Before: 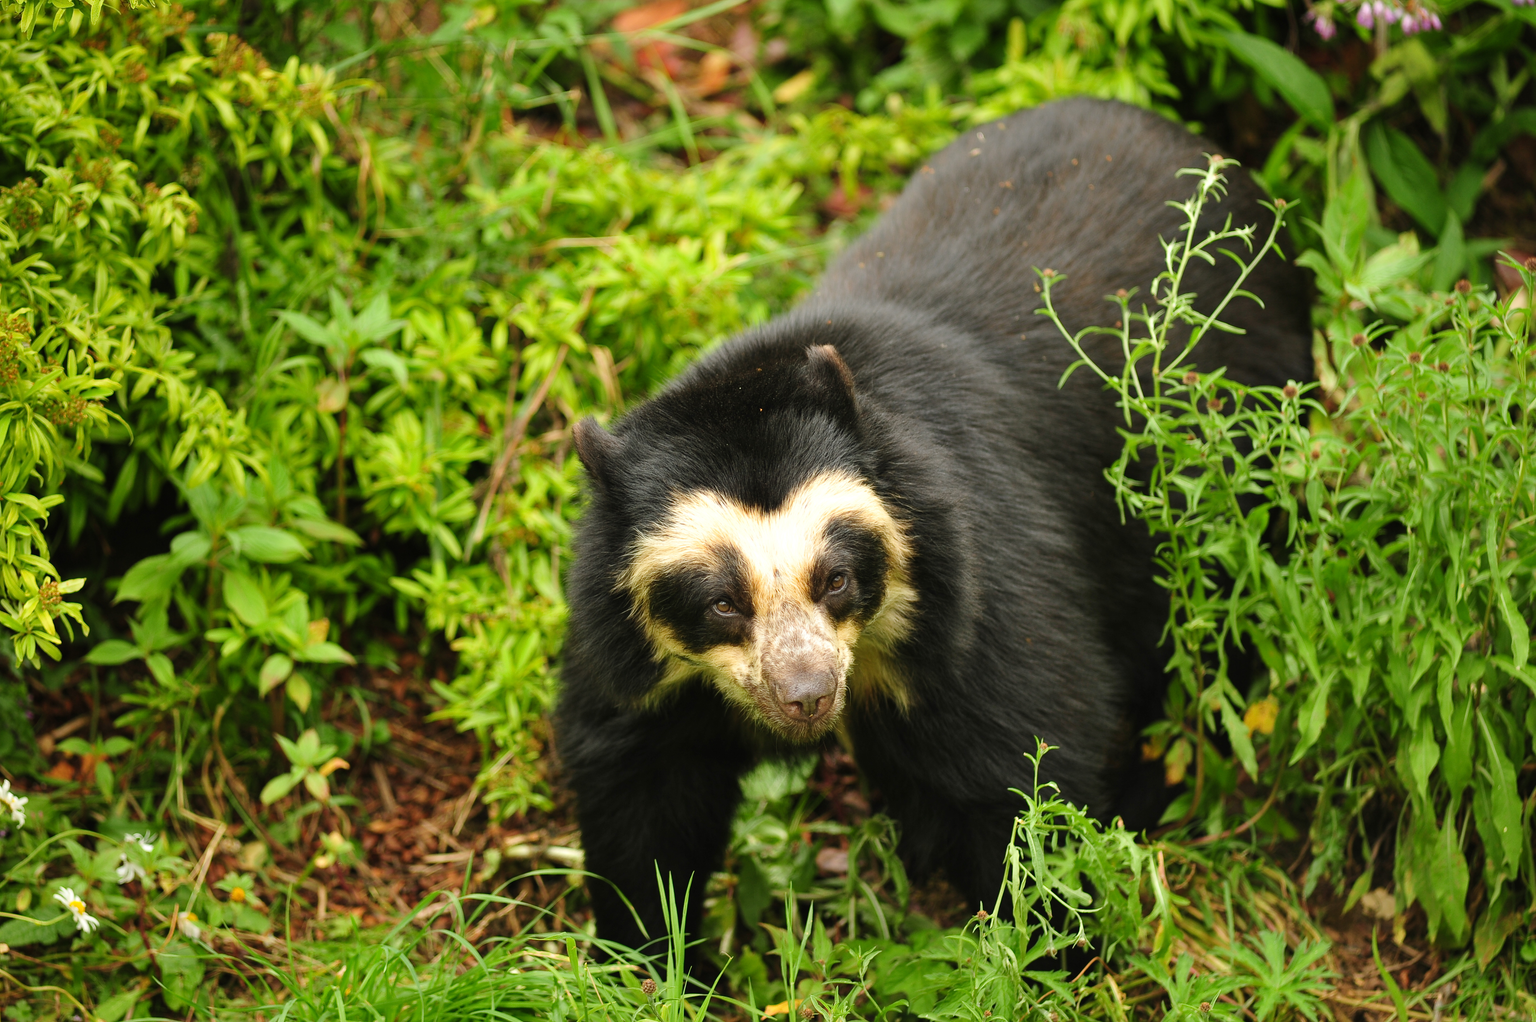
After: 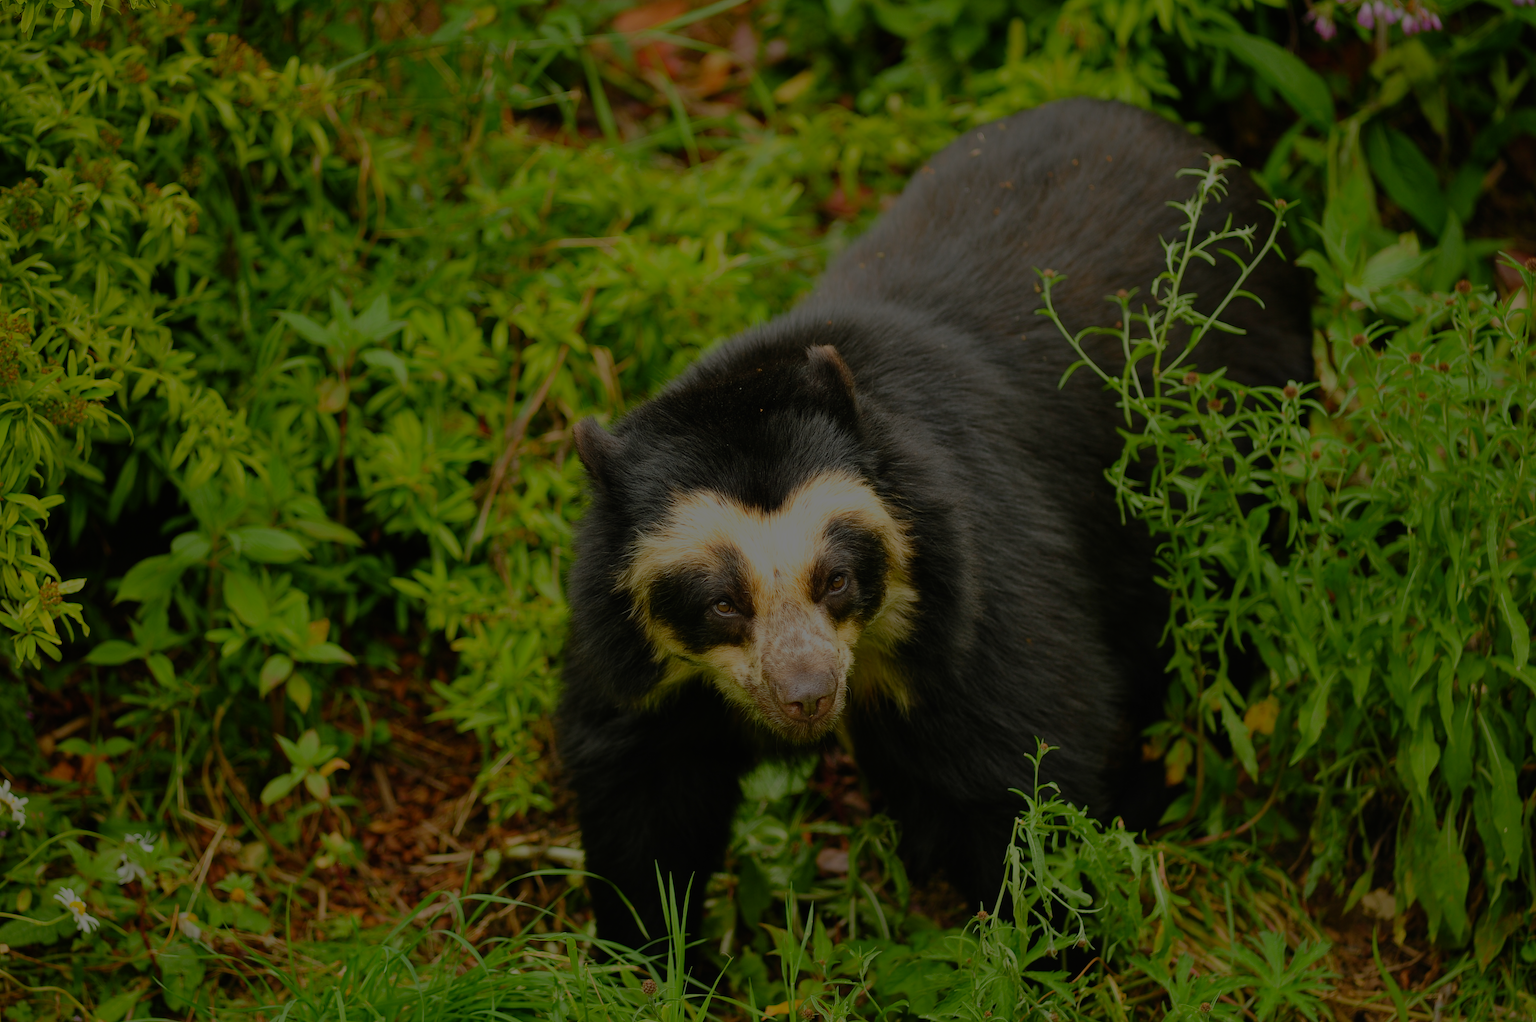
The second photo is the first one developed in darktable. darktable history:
color balance rgb: linear chroma grading › shadows 15.743%, perceptual saturation grading › global saturation 19.568%, perceptual brilliance grading › global brilliance -48.077%, global vibrance 12.884%
